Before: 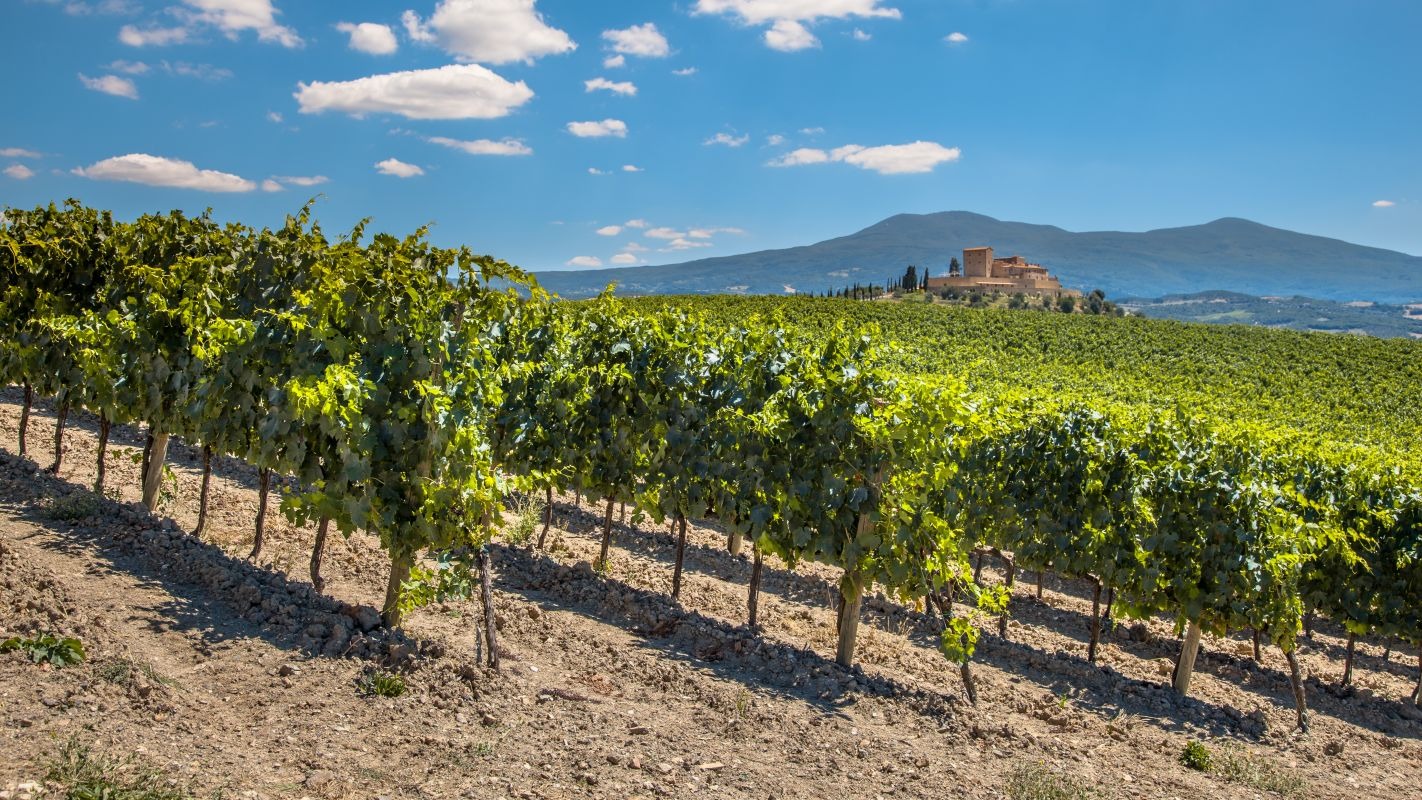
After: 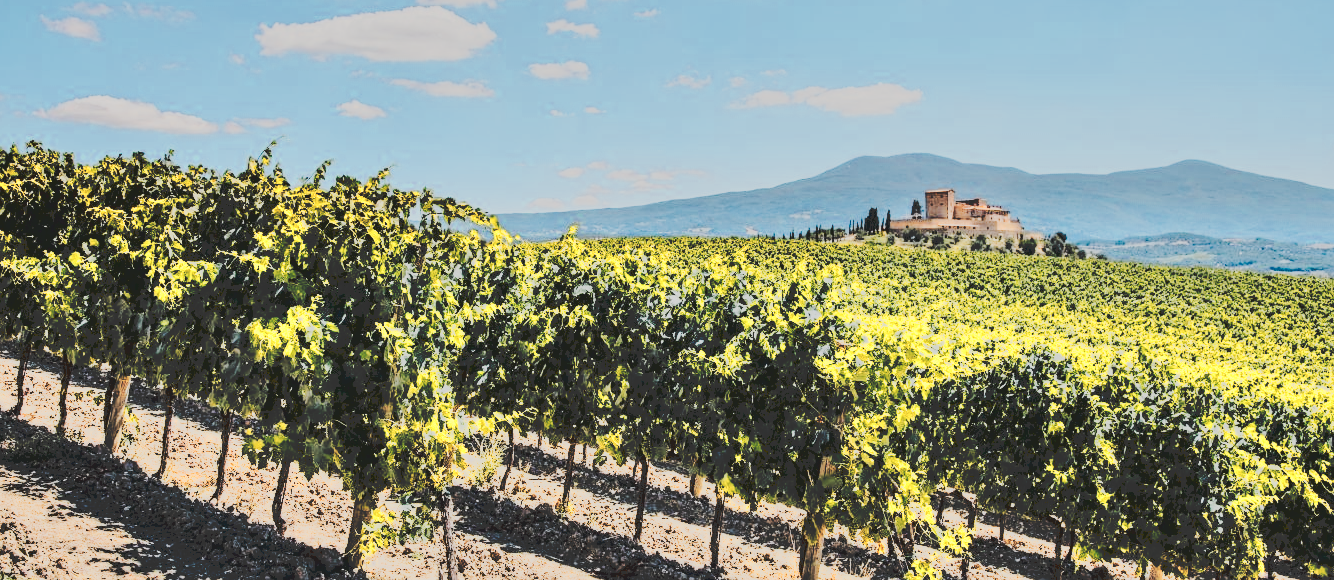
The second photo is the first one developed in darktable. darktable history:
tone curve: curves: ch0 [(0, 0) (0.003, 0.198) (0.011, 0.198) (0.025, 0.198) (0.044, 0.198) (0.069, 0.201) (0.1, 0.202) (0.136, 0.207) (0.177, 0.212) (0.224, 0.222) (0.277, 0.27) (0.335, 0.332) (0.399, 0.422) (0.468, 0.542) (0.543, 0.626) (0.623, 0.698) (0.709, 0.764) (0.801, 0.82) (0.898, 0.863) (1, 1)], preserve colors none
sharpen: amount 0.2
filmic rgb: black relative exposure -3.21 EV, white relative exposure 7.02 EV, hardness 1.46, contrast 1.35
exposure: black level correction 0, exposure 0.5 EV, compensate highlight preservation false
crop: left 2.737%, top 7.287%, right 3.421%, bottom 20.179%
shadows and highlights: shadows 49, highlights -41, soften with gaussian
color zones: curves: ch0 [(0.018, 0.548) (0.197, 0.654) (0.425, 0.447) (0.605, 0.658) (0.732, 0.579)]; ch1 [(0.105, 0.531) (0.224, 0.531) (0.386, 0.39) (0.618, 0.456) (0.732, 0.456) (0.956, 0.421)]; ch2 [(0.039, 0.583) (0.215, 0.465) (0.399, 0.544) (0.465, 0.548) (0.614, 0.447) (0.724, 0.43) (0.882, 0.623) (0.956, 0.632)]
